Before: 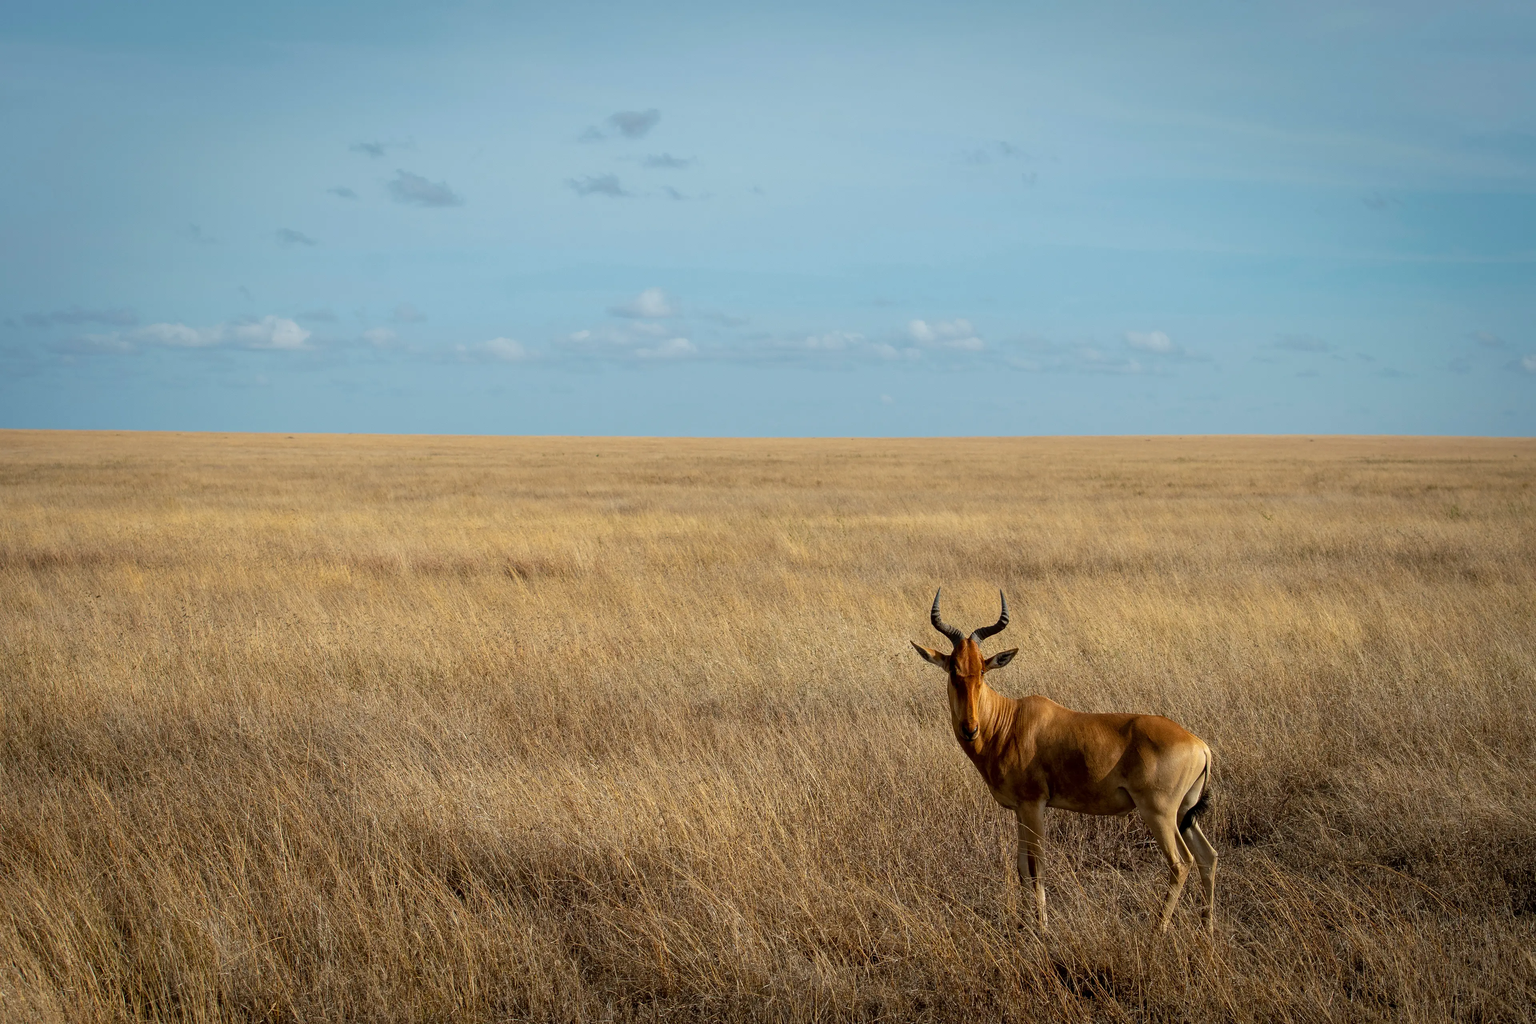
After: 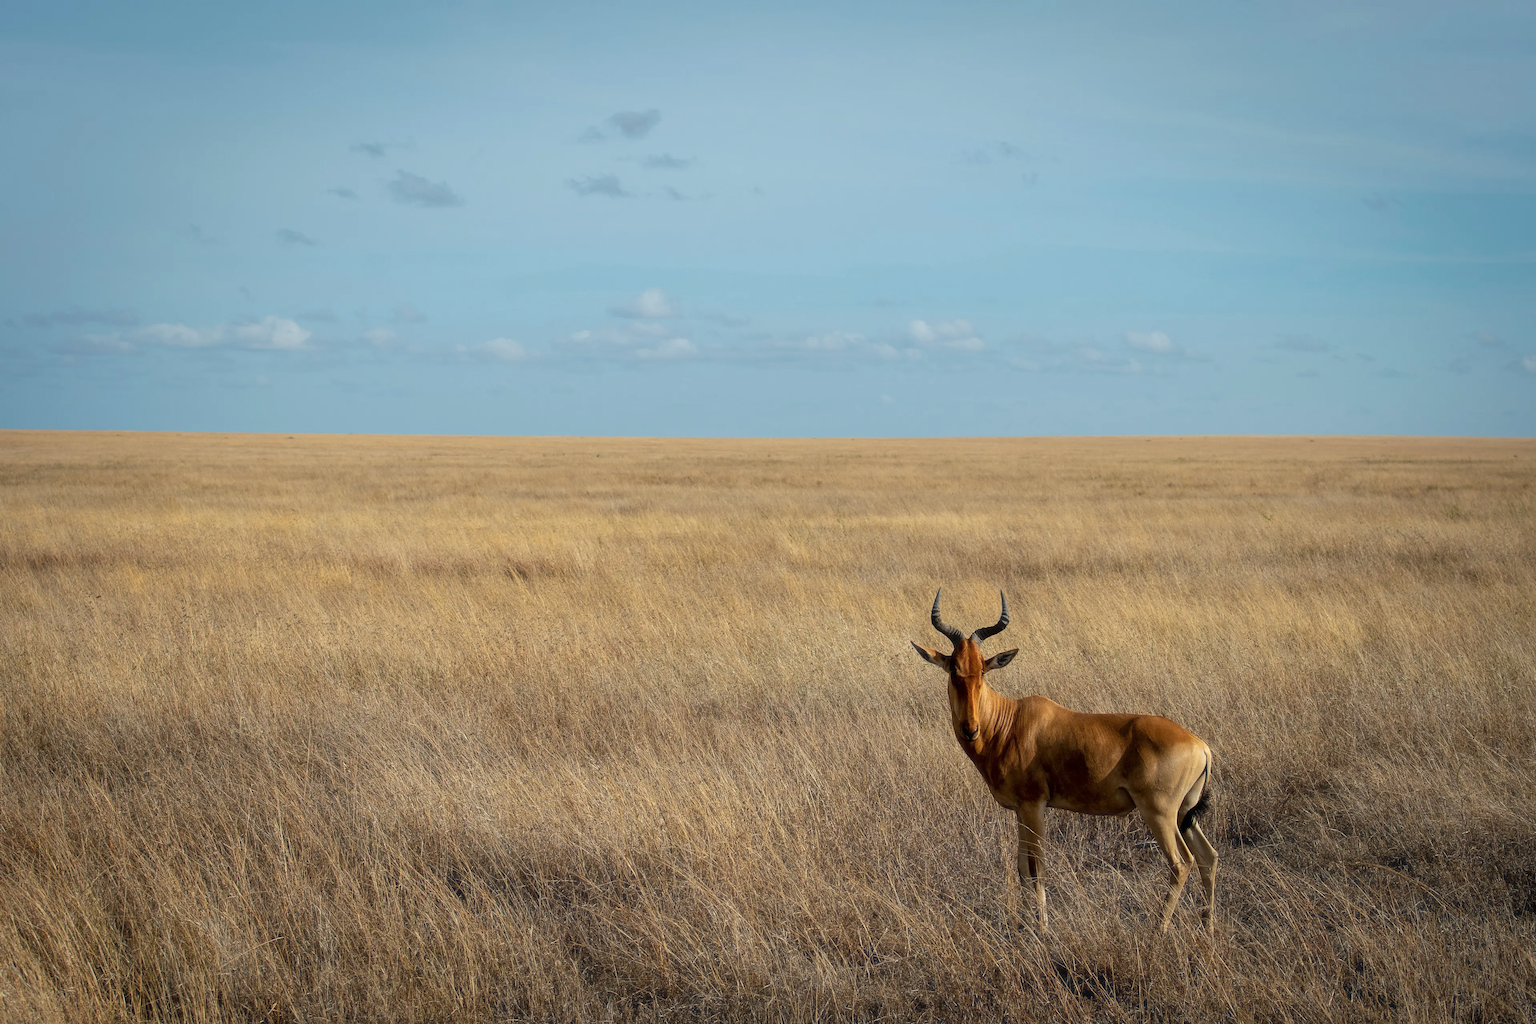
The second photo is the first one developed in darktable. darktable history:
haze removal: strength -0.1, adaptive false
